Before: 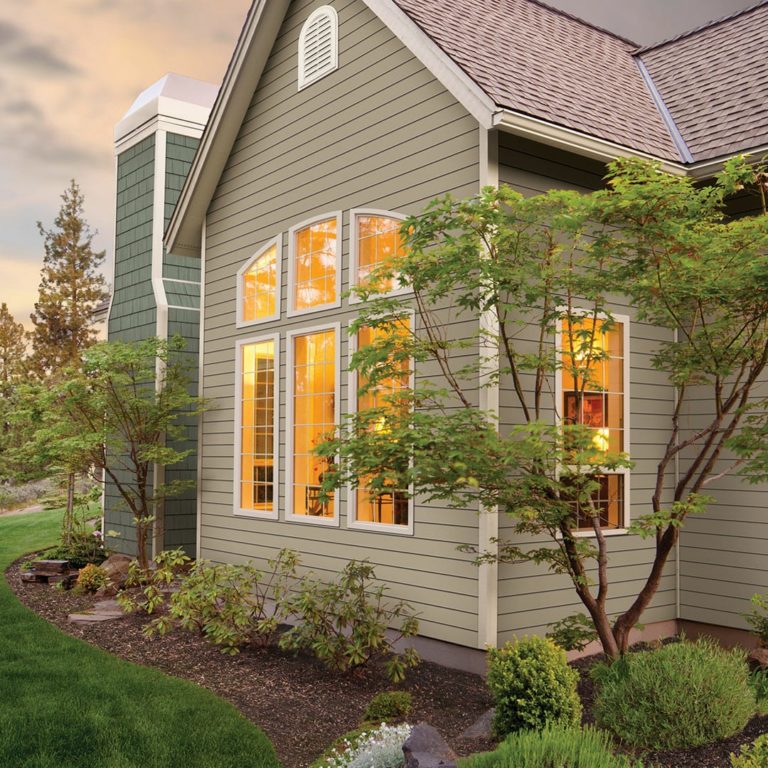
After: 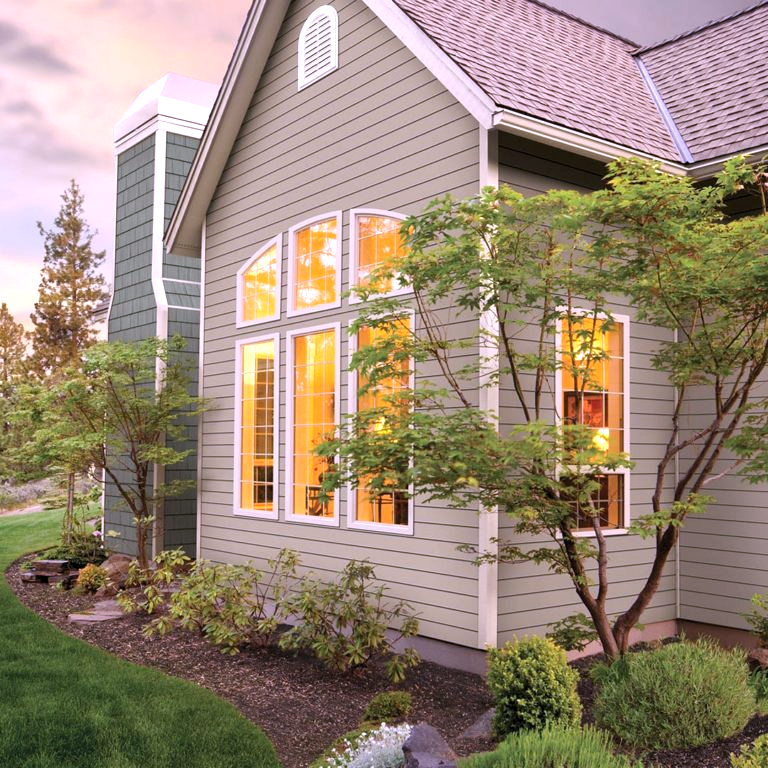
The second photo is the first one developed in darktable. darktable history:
levels: levels [0.026, 0.507, 0.987]
white balance: red 1.042, blue 1.17
exposure: exposure 0.376 EV, compensate highlight preservation false
color balance: on, module defaults
